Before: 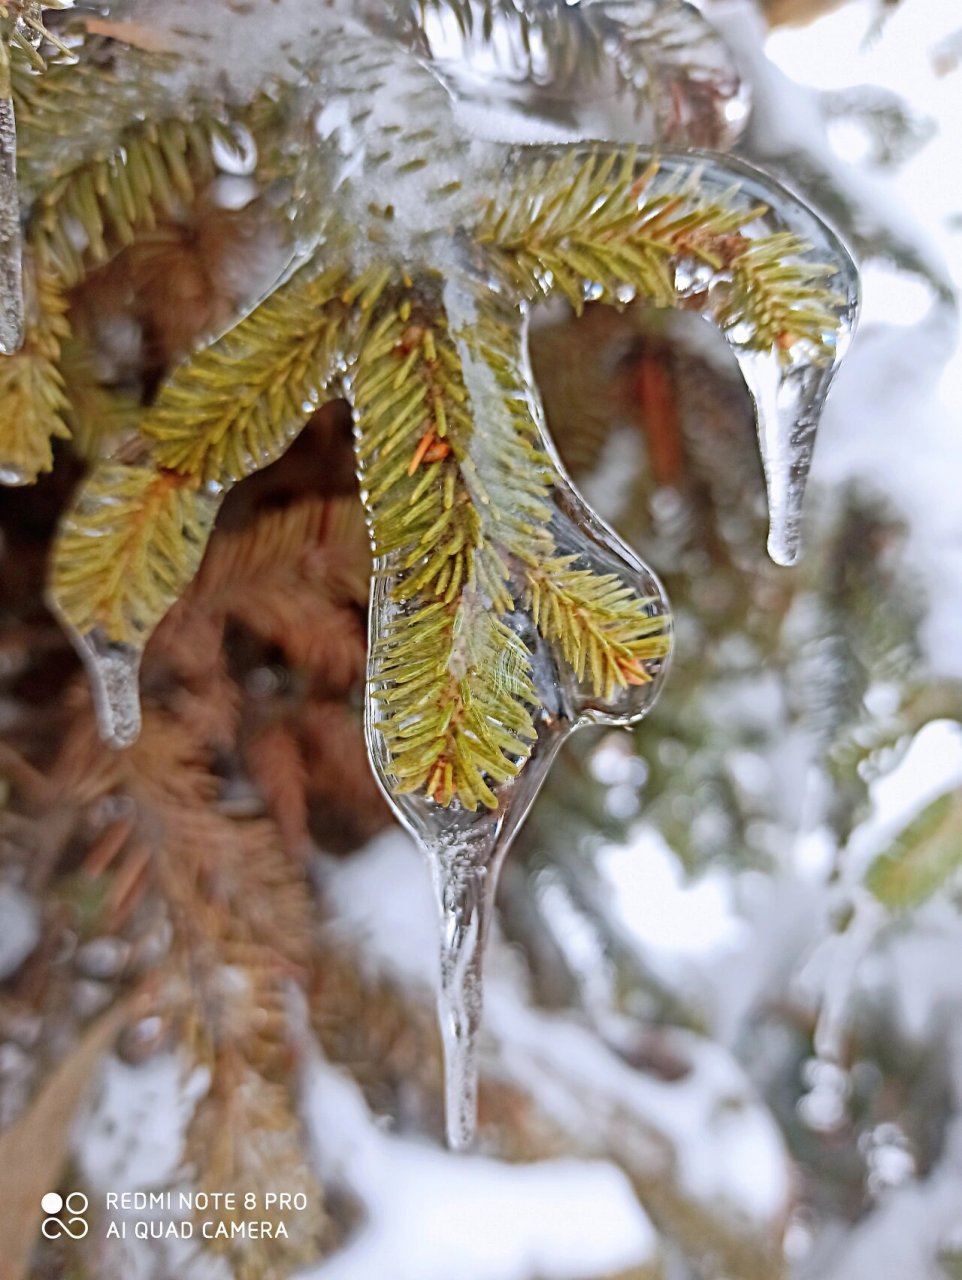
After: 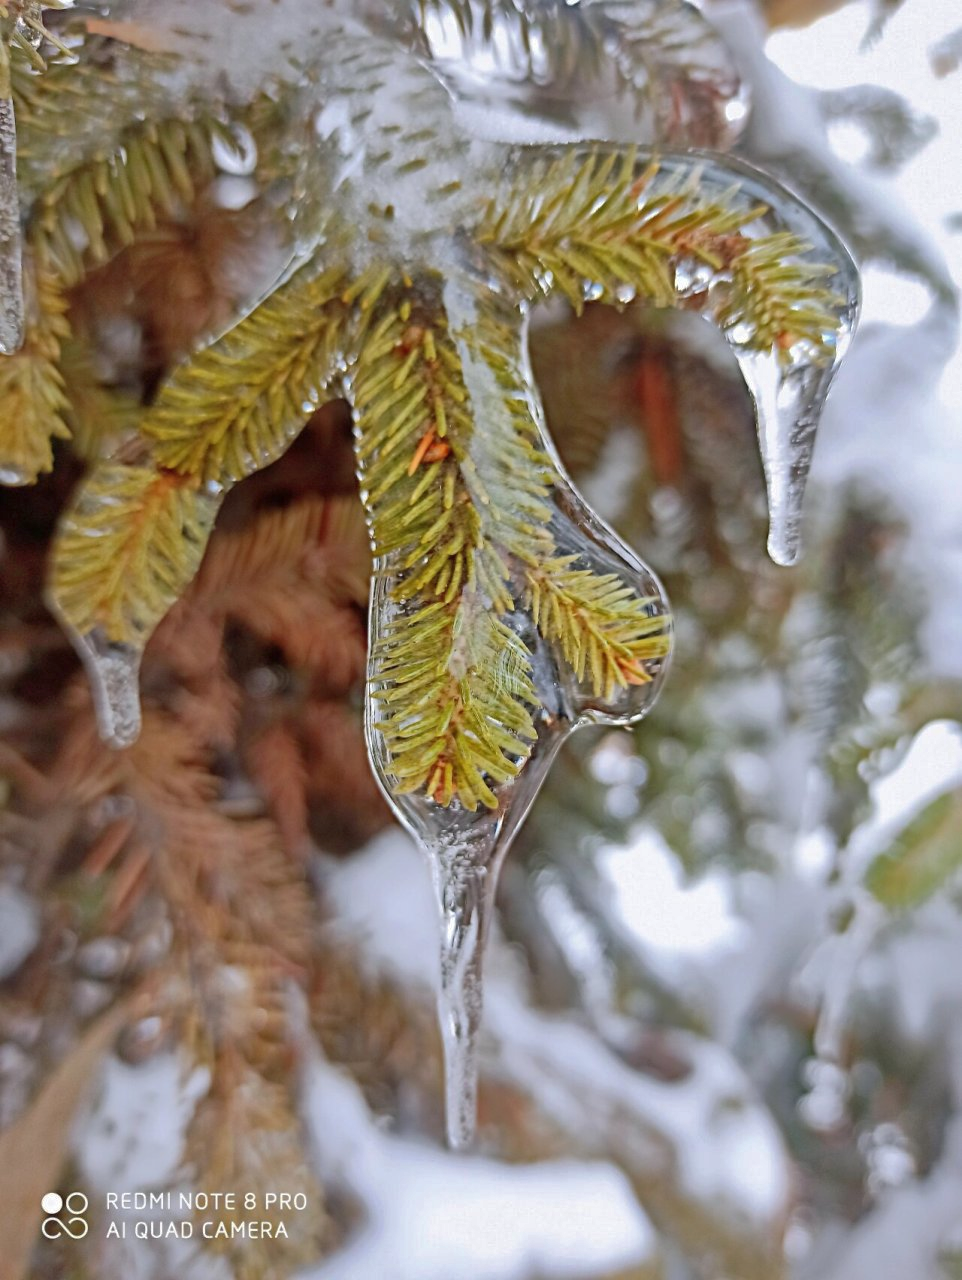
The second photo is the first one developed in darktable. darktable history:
shadows and highlights: highlights -59.91
